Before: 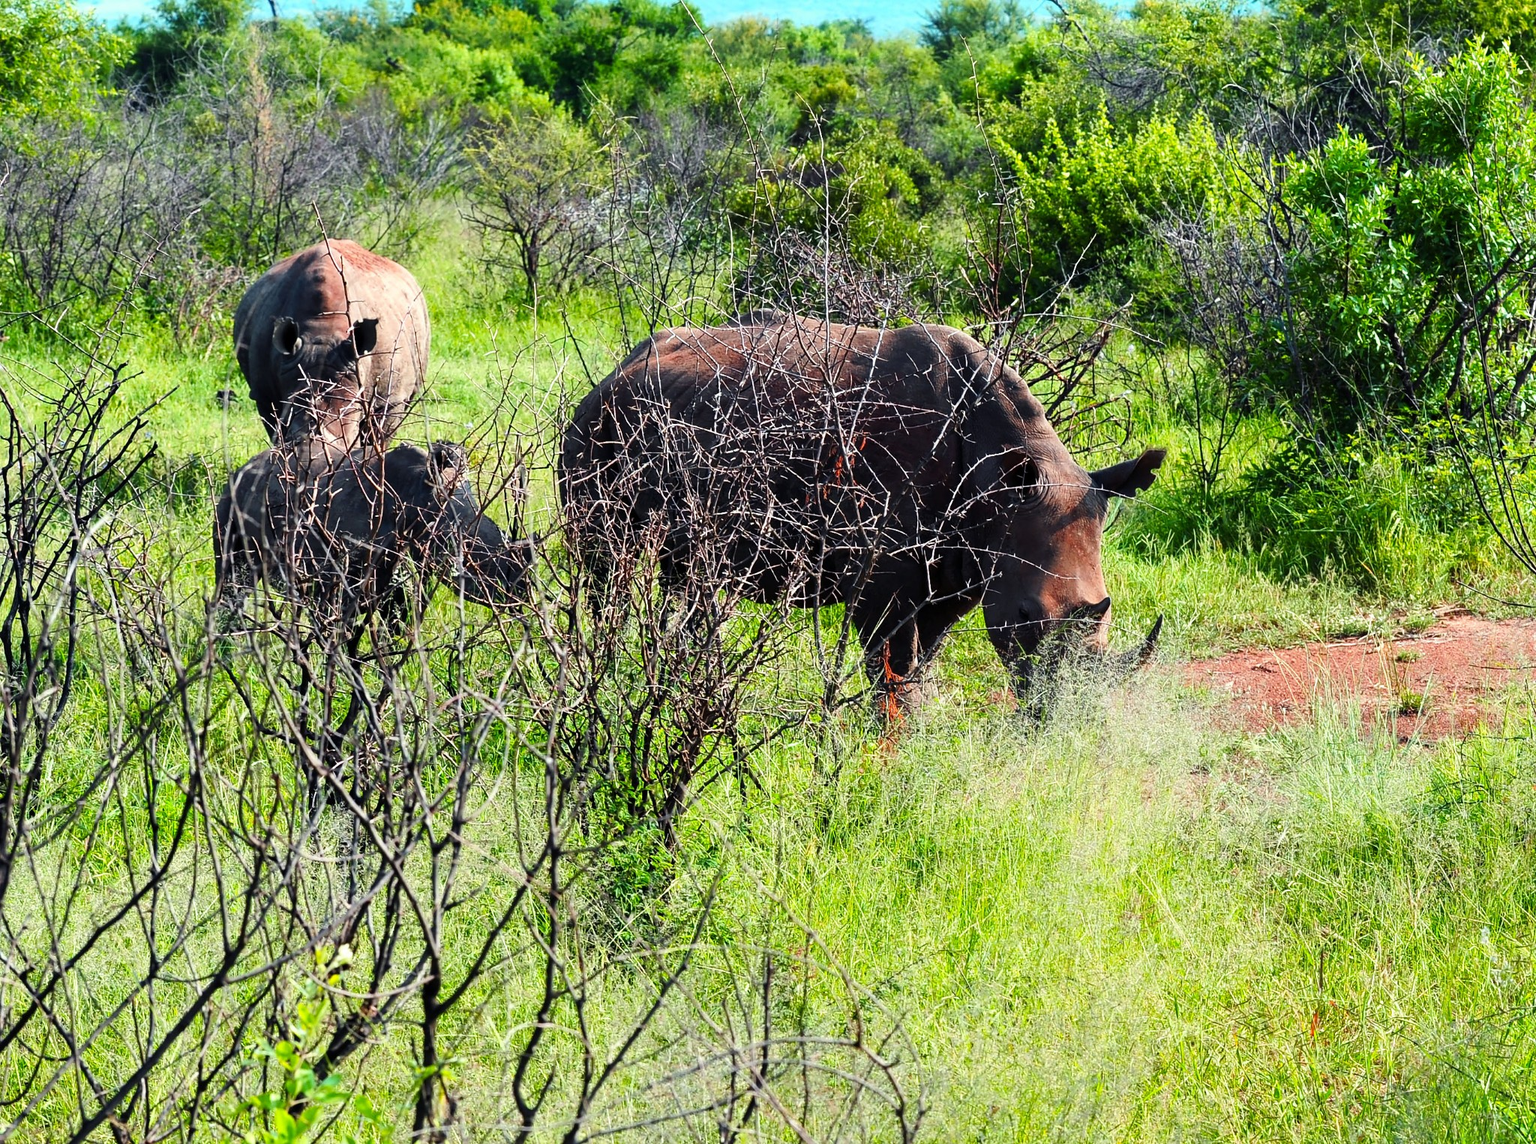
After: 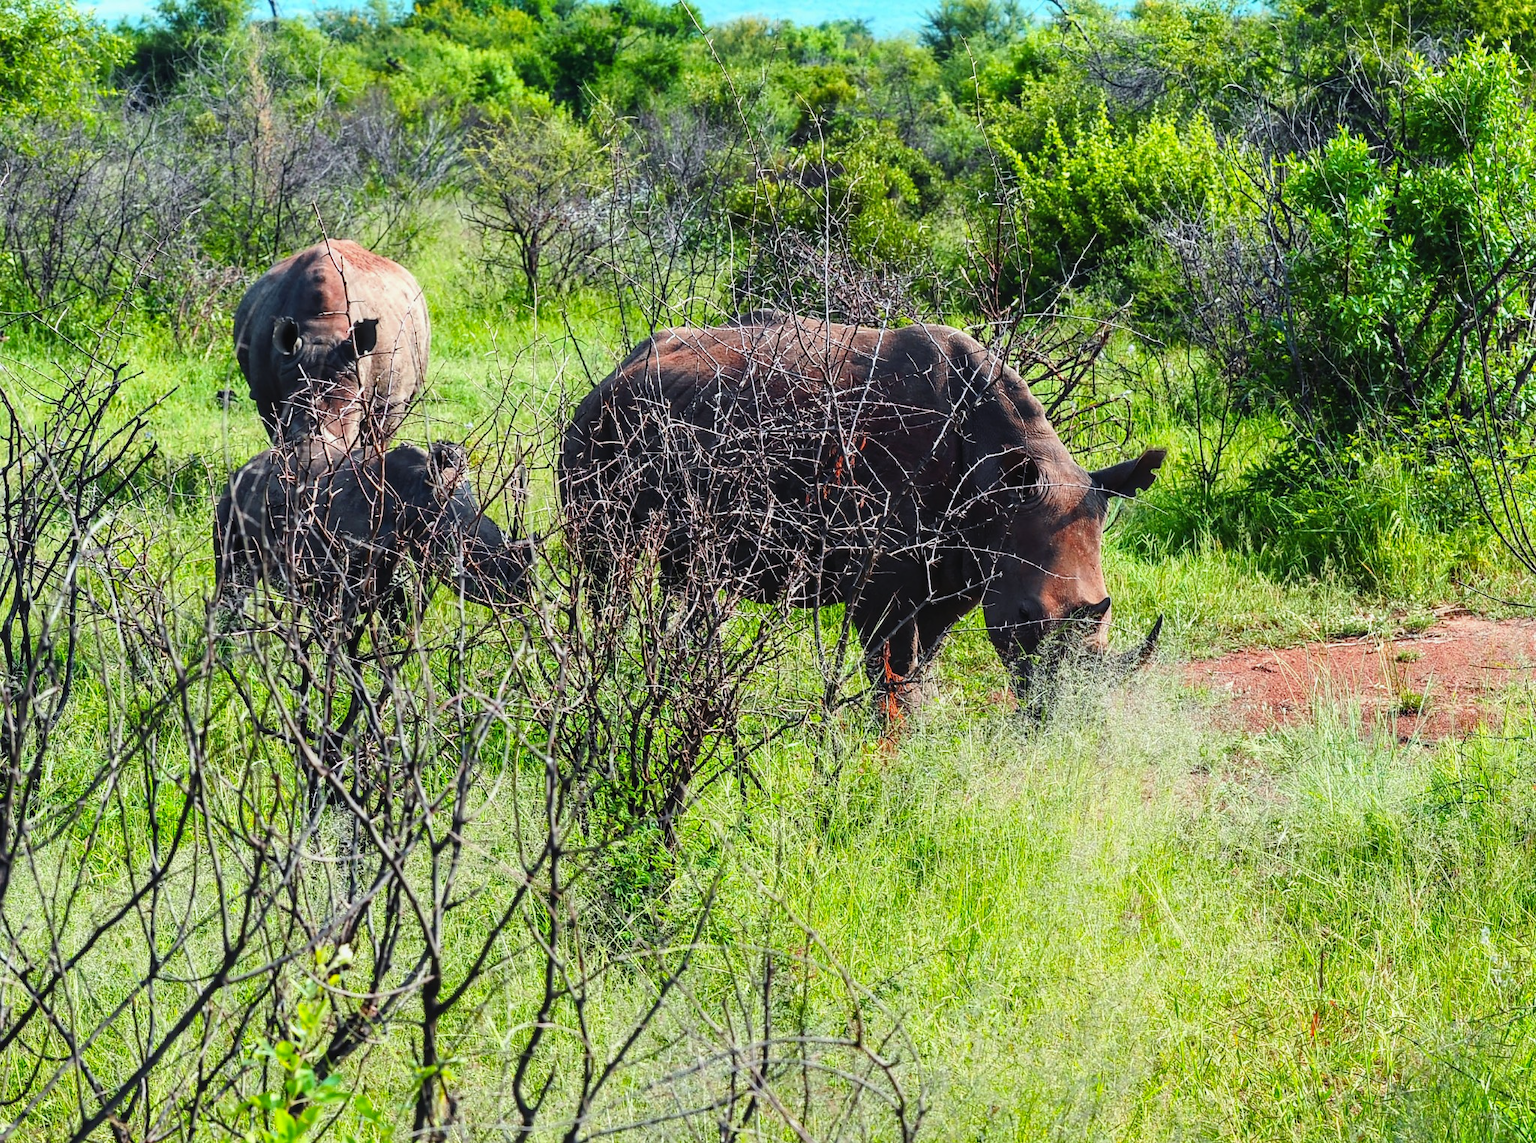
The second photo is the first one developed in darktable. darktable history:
white balance: red 0.982, blue 1.018
local contrast: detail 110%
